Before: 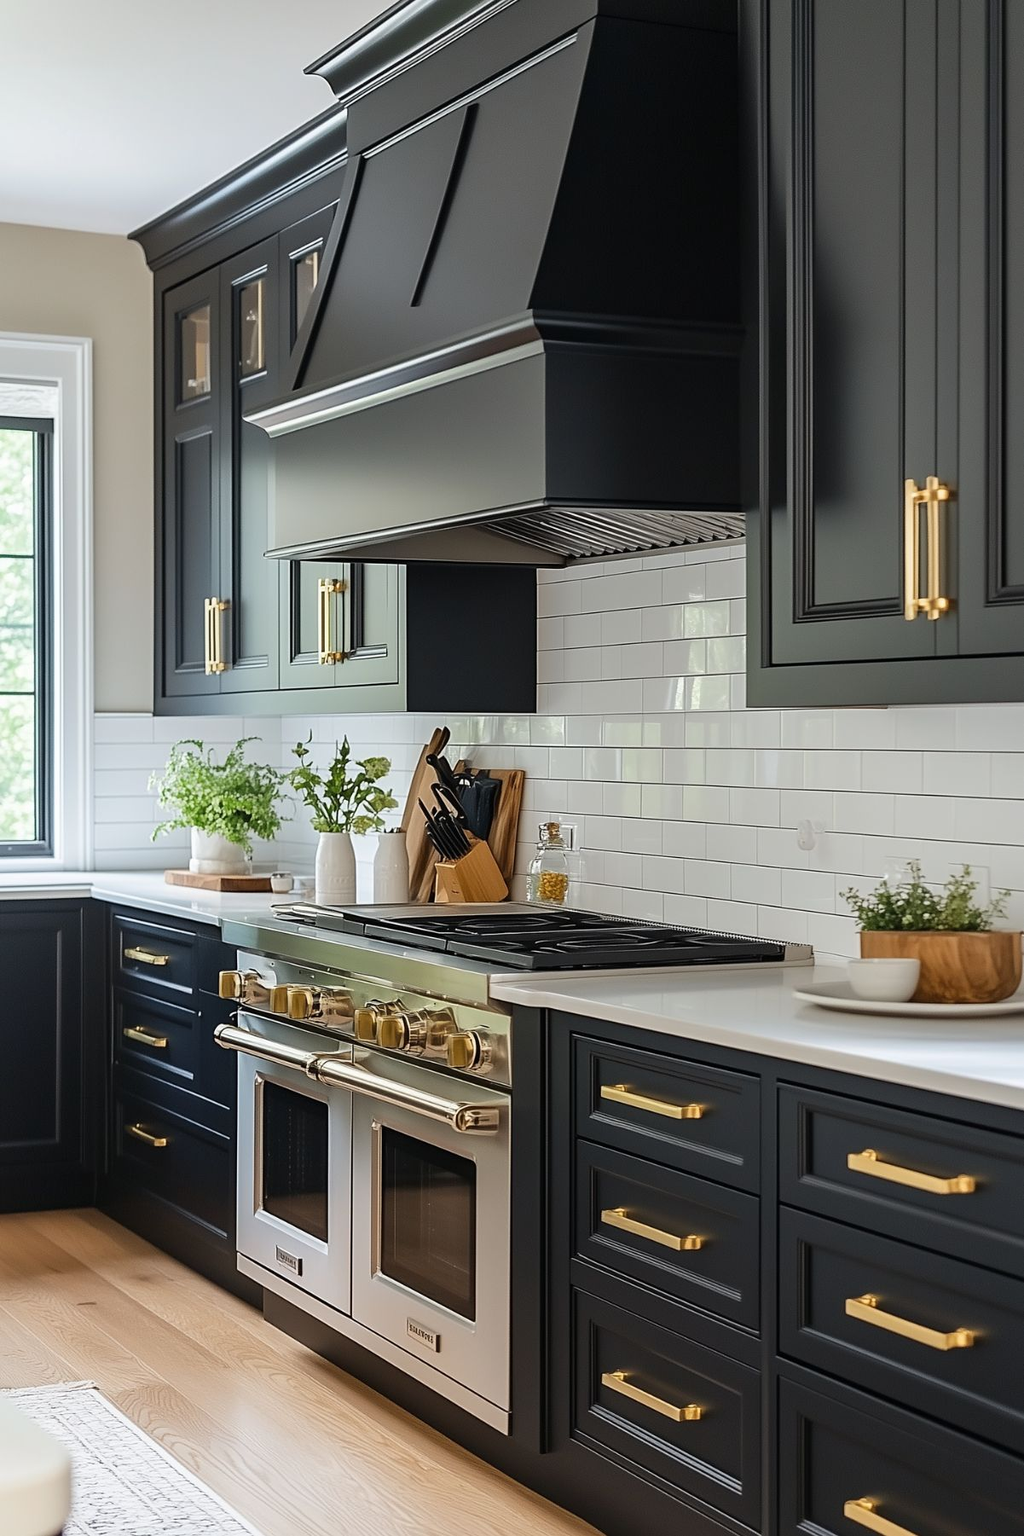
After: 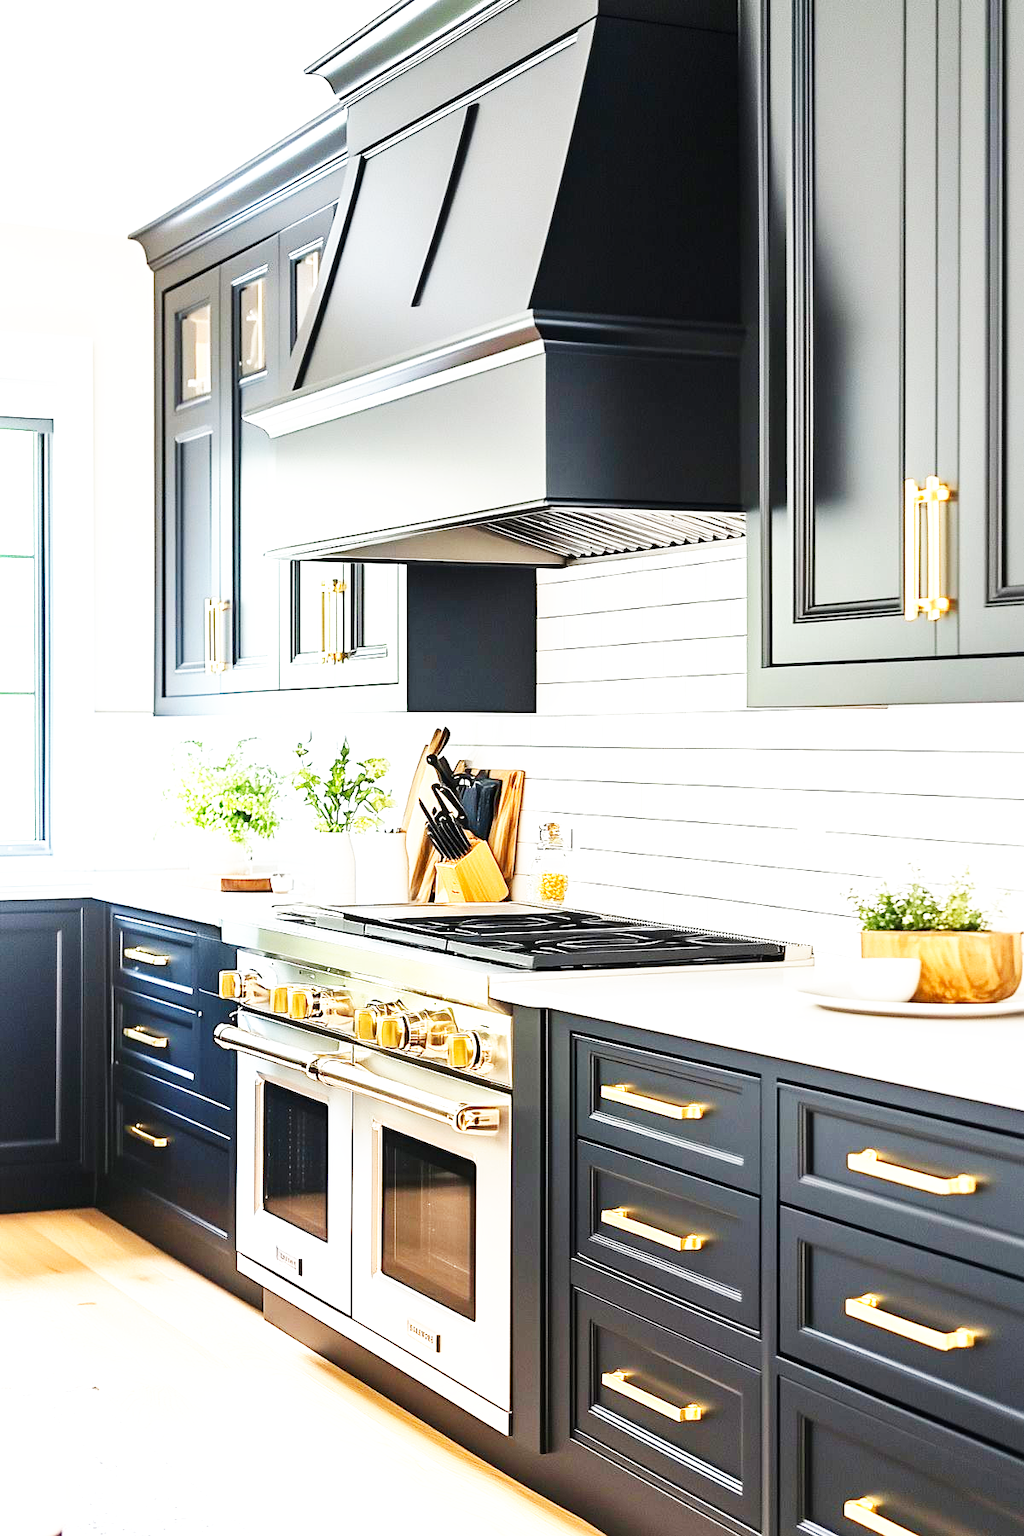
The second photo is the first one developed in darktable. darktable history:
exposure: black level correction 0, exposure 1.388 EV, compensate exposure bias true, compensate highlight preservation false
base curve: curves: ch0 [(0, 0) (0.007, 0.004) (0.027, 0.03) (0.046, 0.07) (0.207, 0.54) (0.442, 0.872) (0.673, 0.972) (1, 1)], preserve colors none
